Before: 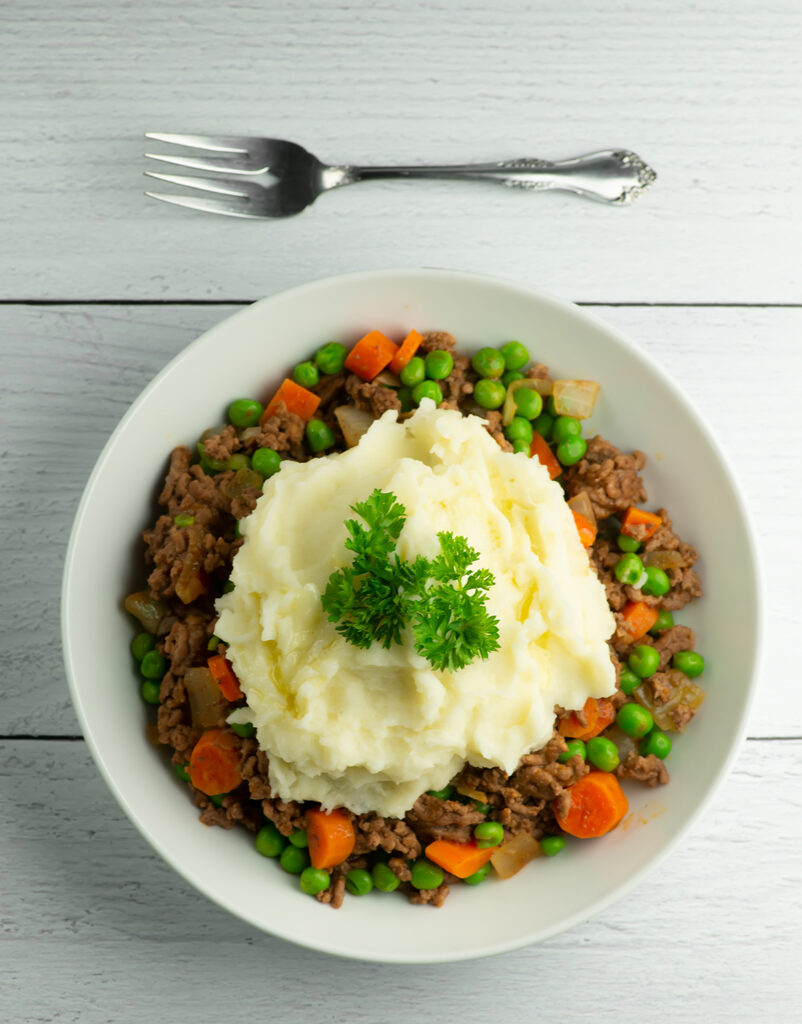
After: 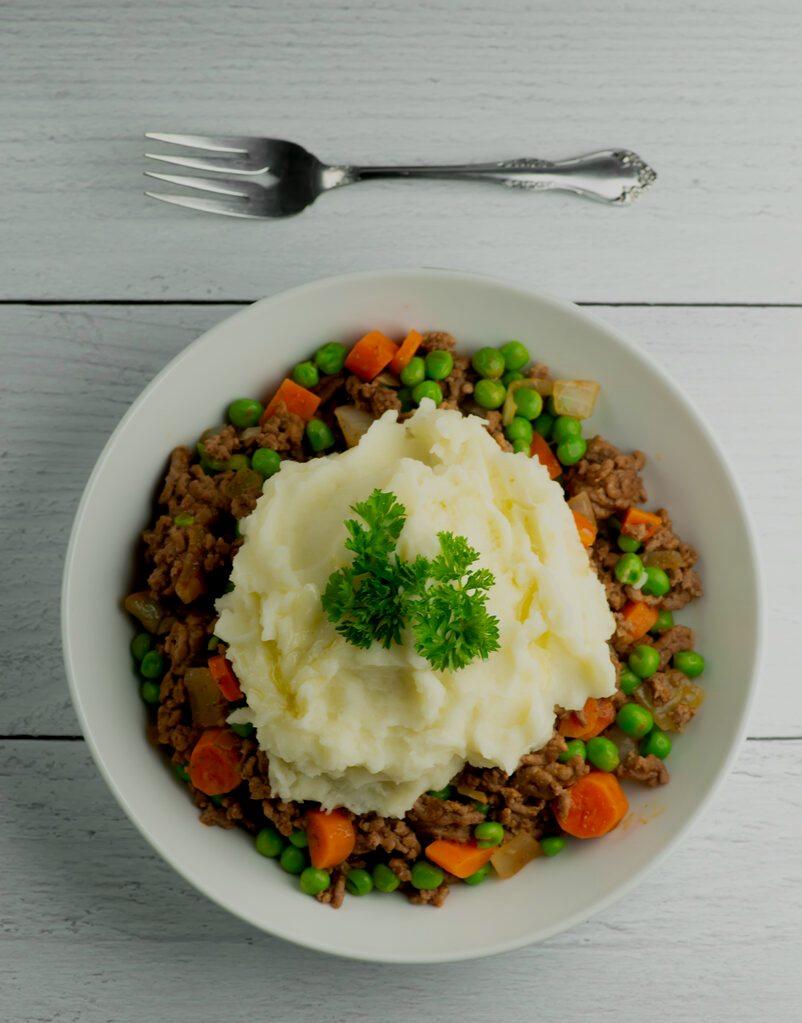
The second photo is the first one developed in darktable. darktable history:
crop: bottom 0.071%
exposure: black level correction 0.009, exposure -0.637 EV, compensate highlight preservation false
